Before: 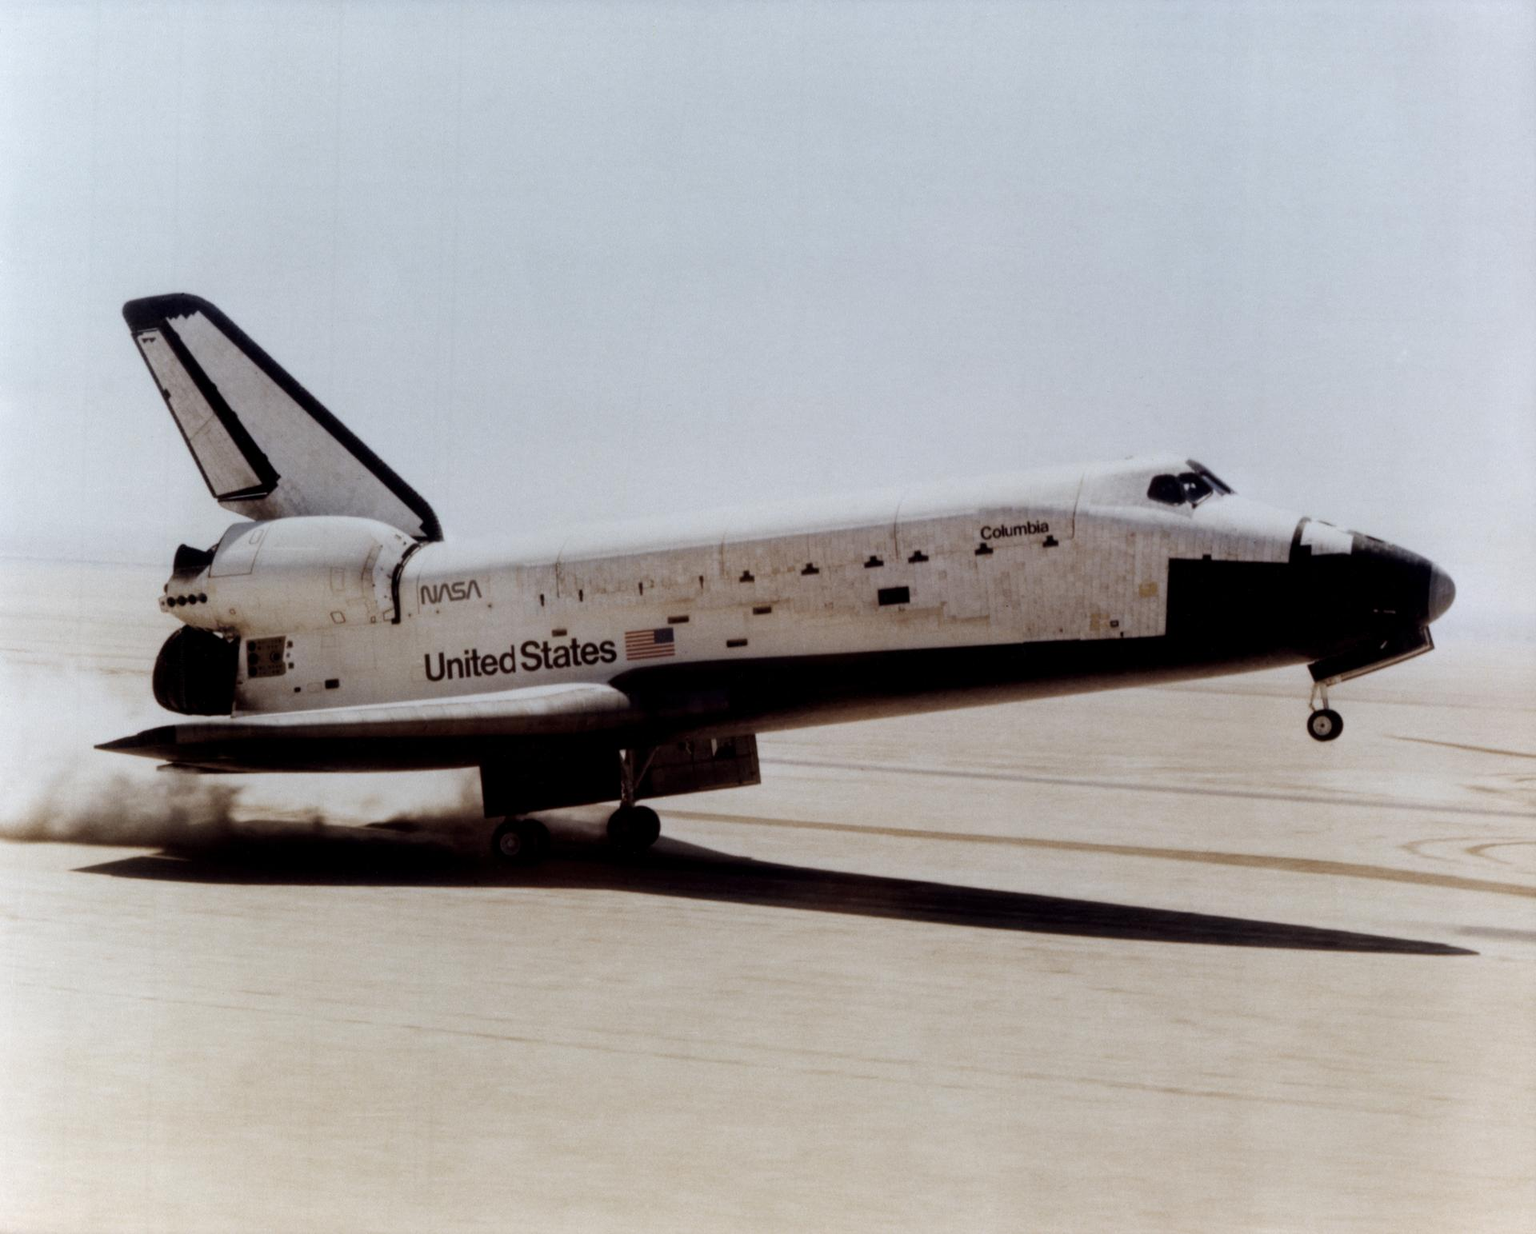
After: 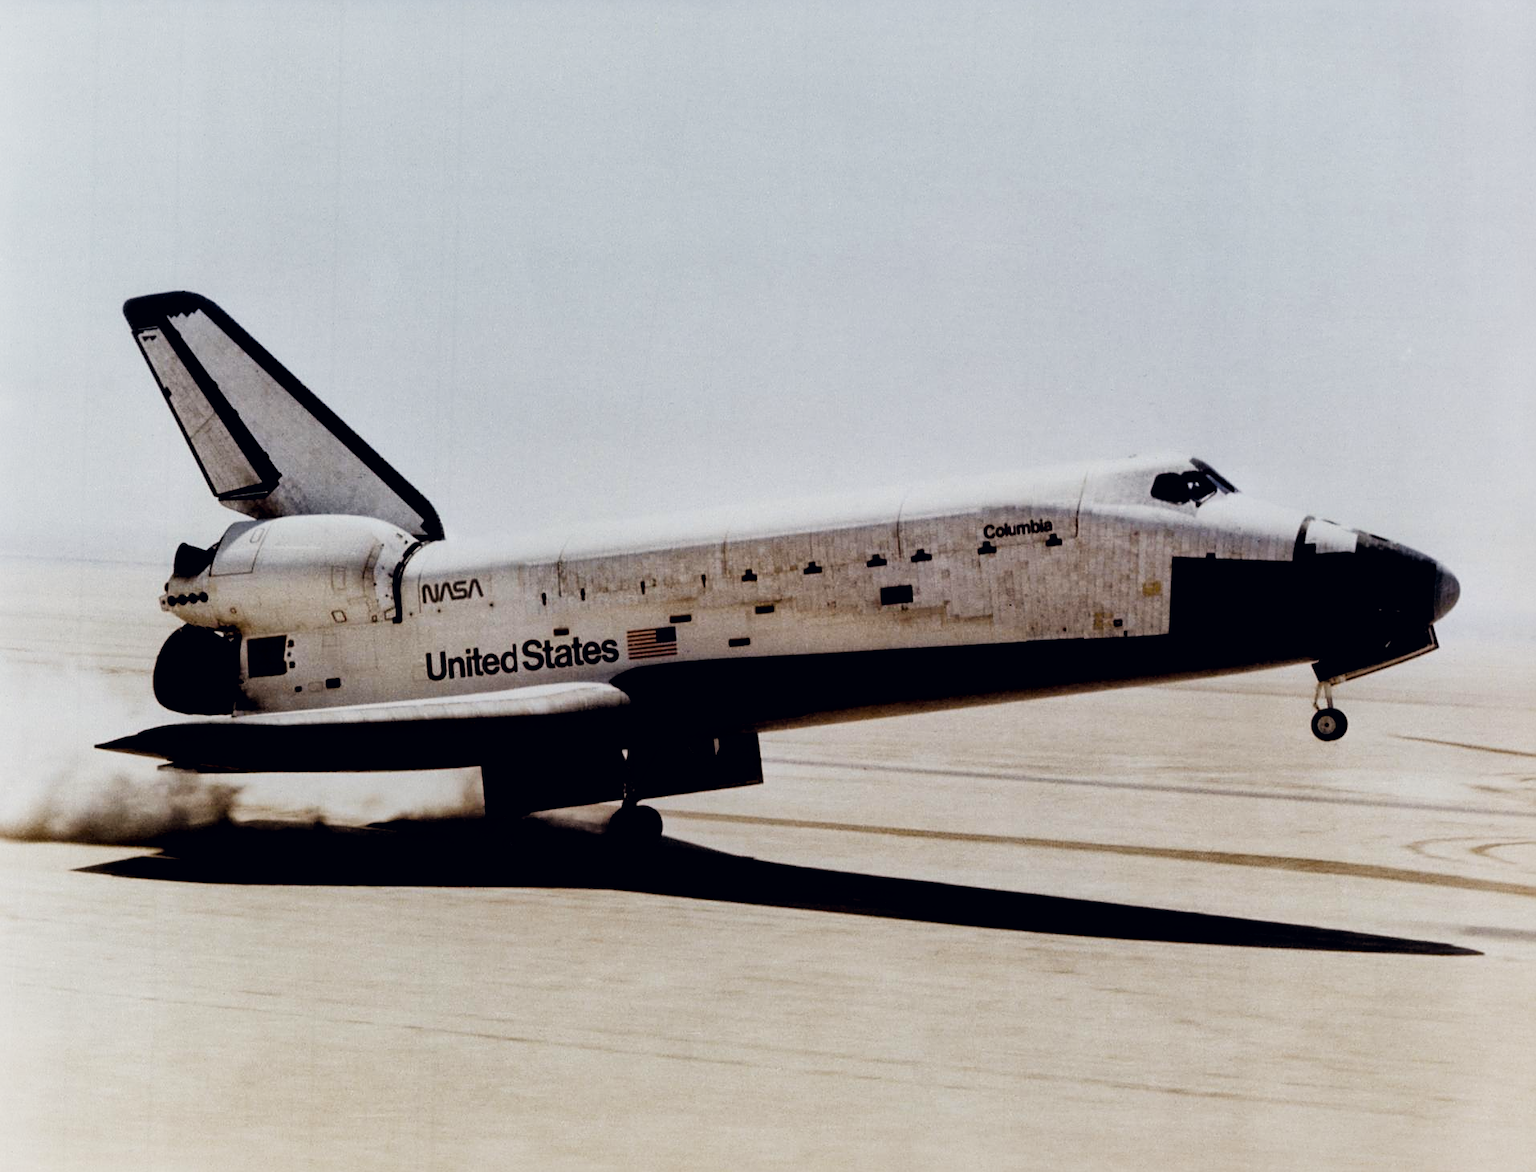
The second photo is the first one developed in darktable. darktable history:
crop: top 0.275%, right 0.262%, bottom 5.037%
local contrast: mode bilateral grid, contrast 25, coarseness 60, detail 152%, midtone range 0.2
filmic rgb: black relative exposure -5.11 EV, white relative exposure 3.97 EV, hardness 2.9, contrast 1.402, highlights saturation mix -19.85%
color correction: highlights a* 0.225, highlights b* 2.67, shadows a* -0.97, shadows b* -4.21
color balance rgb: shadows lift › chroma 0.724%, shadows lift › hue 114.89°, perceptual saturation grading › global saturation 20%, perceptual saturation grading › highlights -24.744%, perceptual saturation grading › shadows 50.345%, global vibrance 20%
sharpen: on, module defaults
